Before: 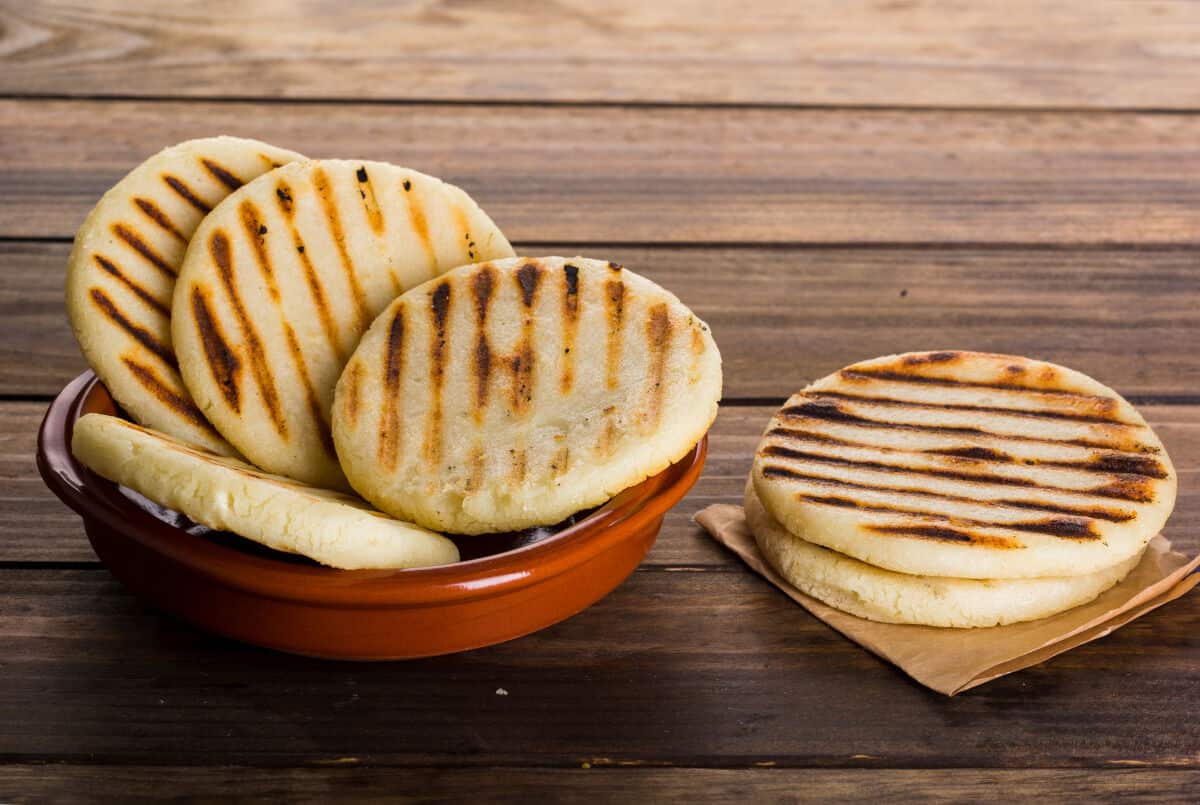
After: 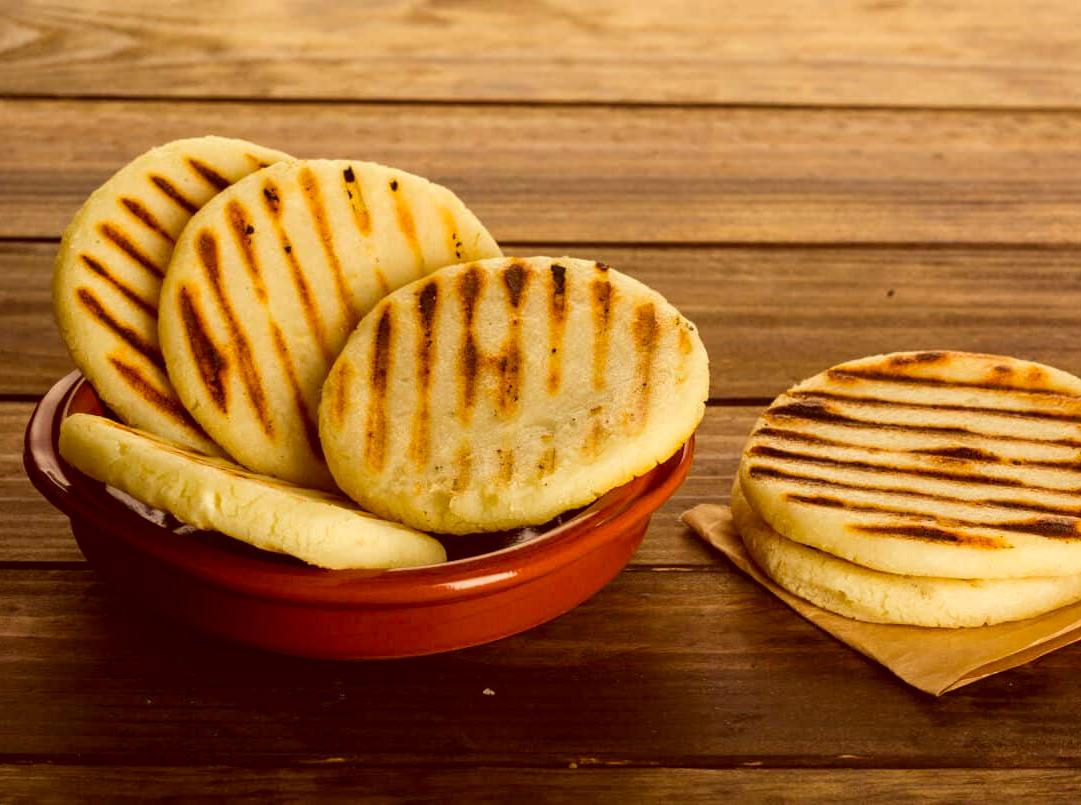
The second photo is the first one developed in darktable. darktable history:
bloom: size 15%, threshold 97%, strength 7%
crop and rotate: left 1.088%, right 8.807%
color correction: highlights a* 1.12, highlights b* 24.26, shadows a* 15.58, shadows b* 24.26
